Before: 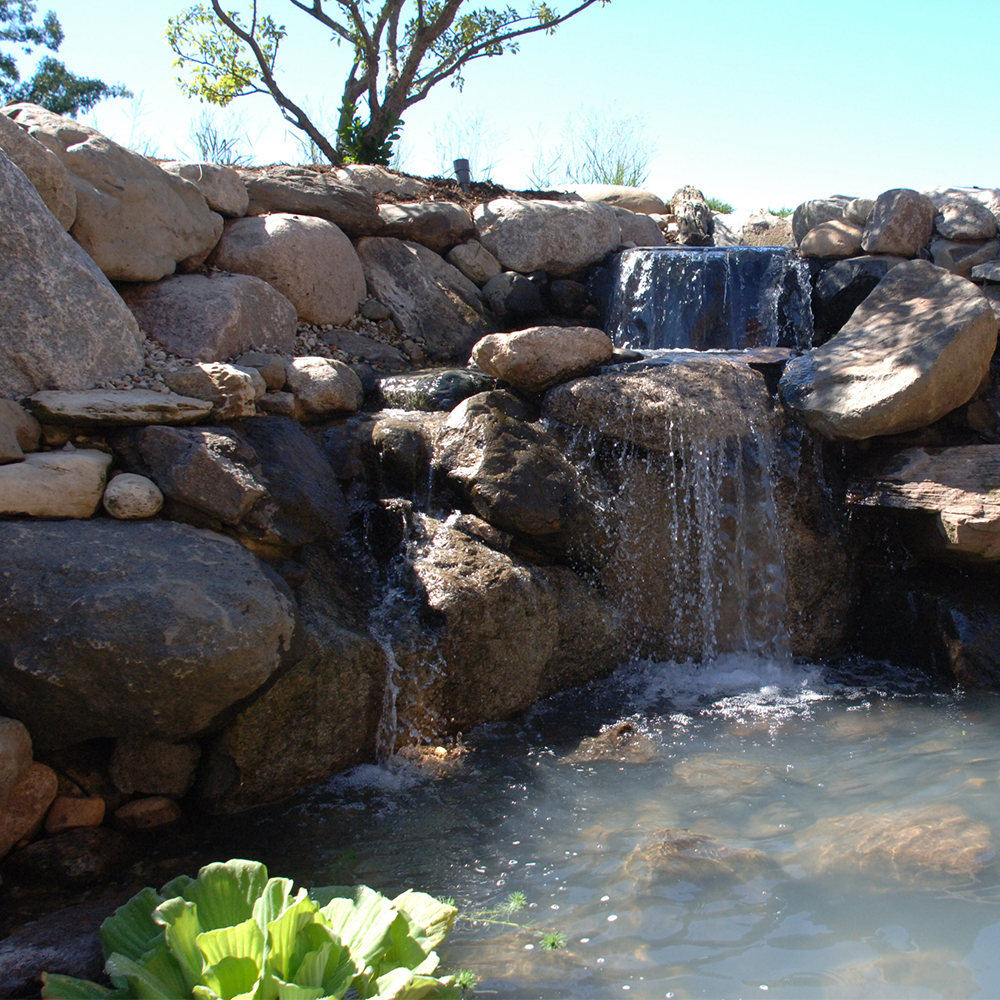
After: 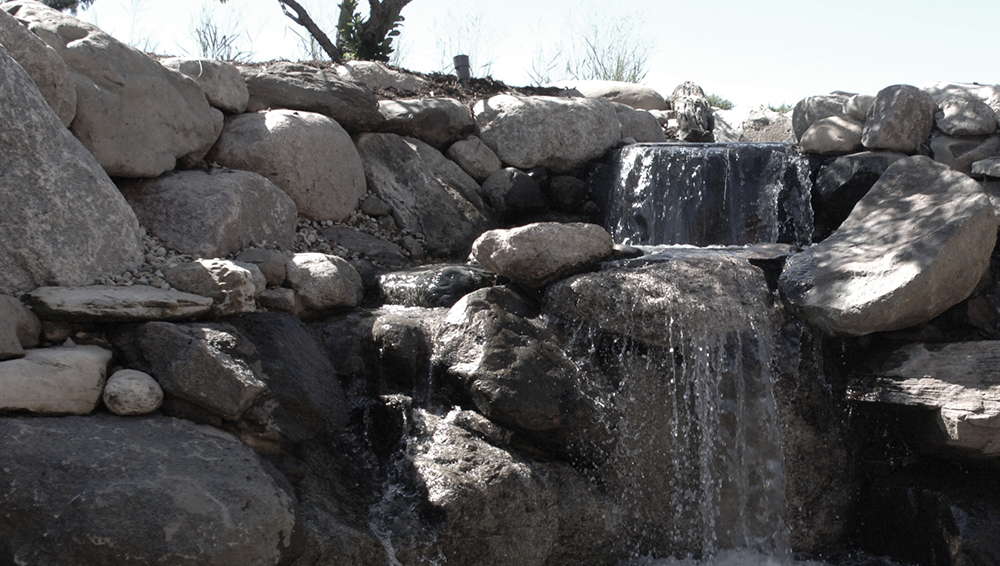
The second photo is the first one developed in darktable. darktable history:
color correction: highlights b* 0.045, saturation 0.334
crop and rotate: top 10.449%, bottom 32.91%
